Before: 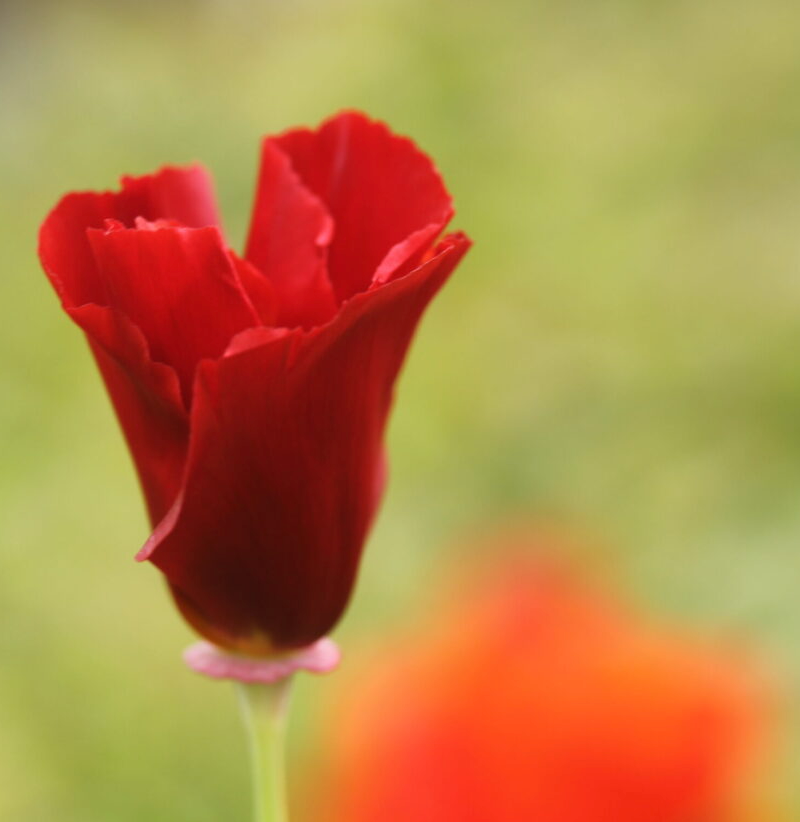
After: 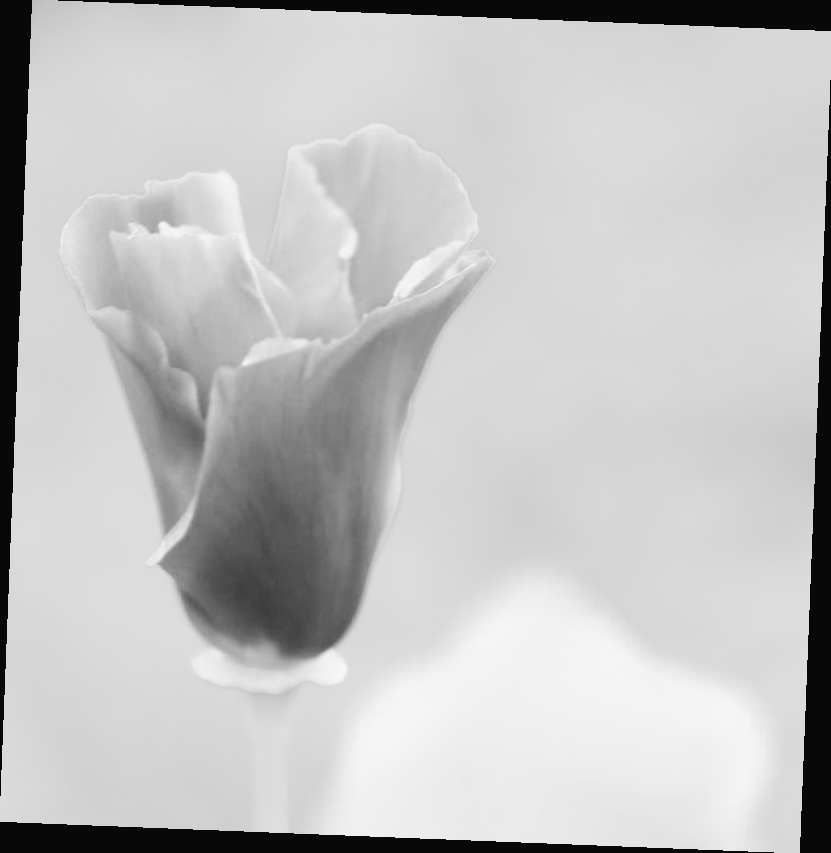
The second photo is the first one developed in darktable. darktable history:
rotate and perspective: rotation 2.27°, automatic cropping off
contrast brightness saturation: brightness 0.28
color zones: curves: ch0 [(0, 0.559) (0.153, 0.551) (0.229, 0.5) (0.429, 0.5) (0.571, 0.5) (0.714, 0.5) (0.857, 0.5) (1, 0.559)]; ch1 [(0, 0.417) (0.112, 0.336) (0.213, 0.26) (0.429, 0.34) (0.571, 0.35) (0.683, 0.331) (0.857, 0.344) (1, 0.417)]
monochrome: on, module defaults
tone curve: curves: ch0 [(0, 0.021) (0.104, 0.093) (0.236, 0.234) (0.456, 0.566) (0.647, 0.78) (0.864, 0.9) (1, 0.932)]; ch1 [(0, 0) (0.353, 0.344) (0.43, 0.401) (0.479, 0.476) (0.502, 0.504) (0.544, 0.534) (0.566, 0.566) (0.612, 0.621) (0.657, 0.679) (1, 1)]; ch2 [(0, 0) (0.34, 0.314) (0.434, 0.43) (0.5, 0.498) (0.528, 0.536) (0.56, 0.576) (0.595, 0.638) (0.644, 0.729) (1, 1)], color space Lab, independent channels, preserve colors none
